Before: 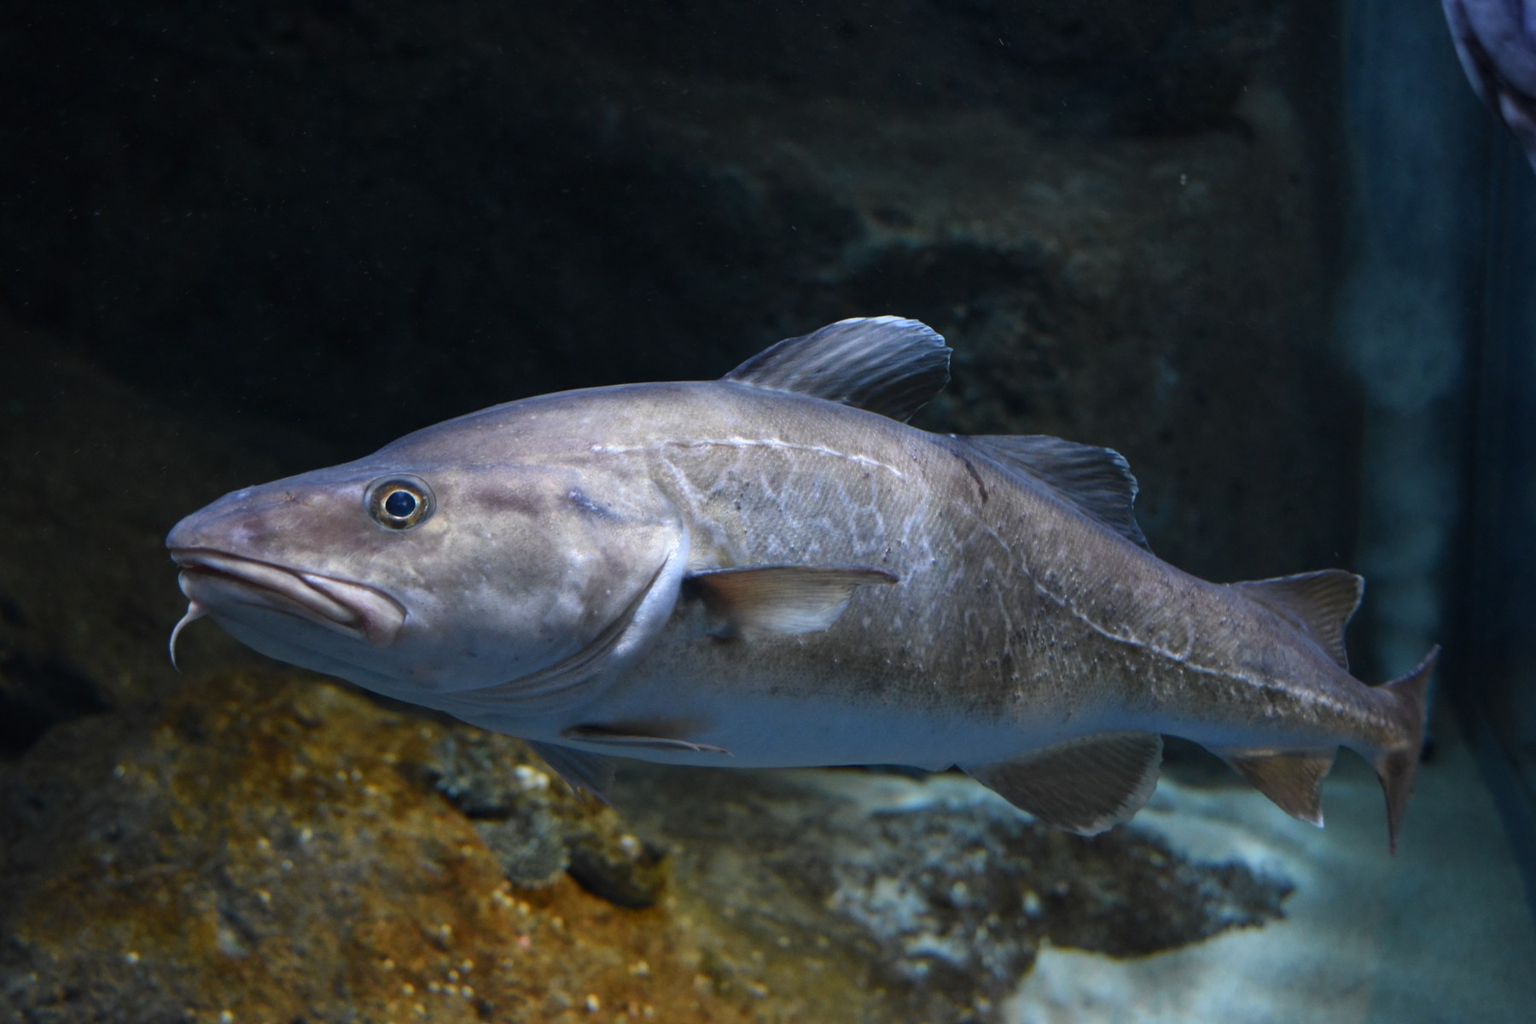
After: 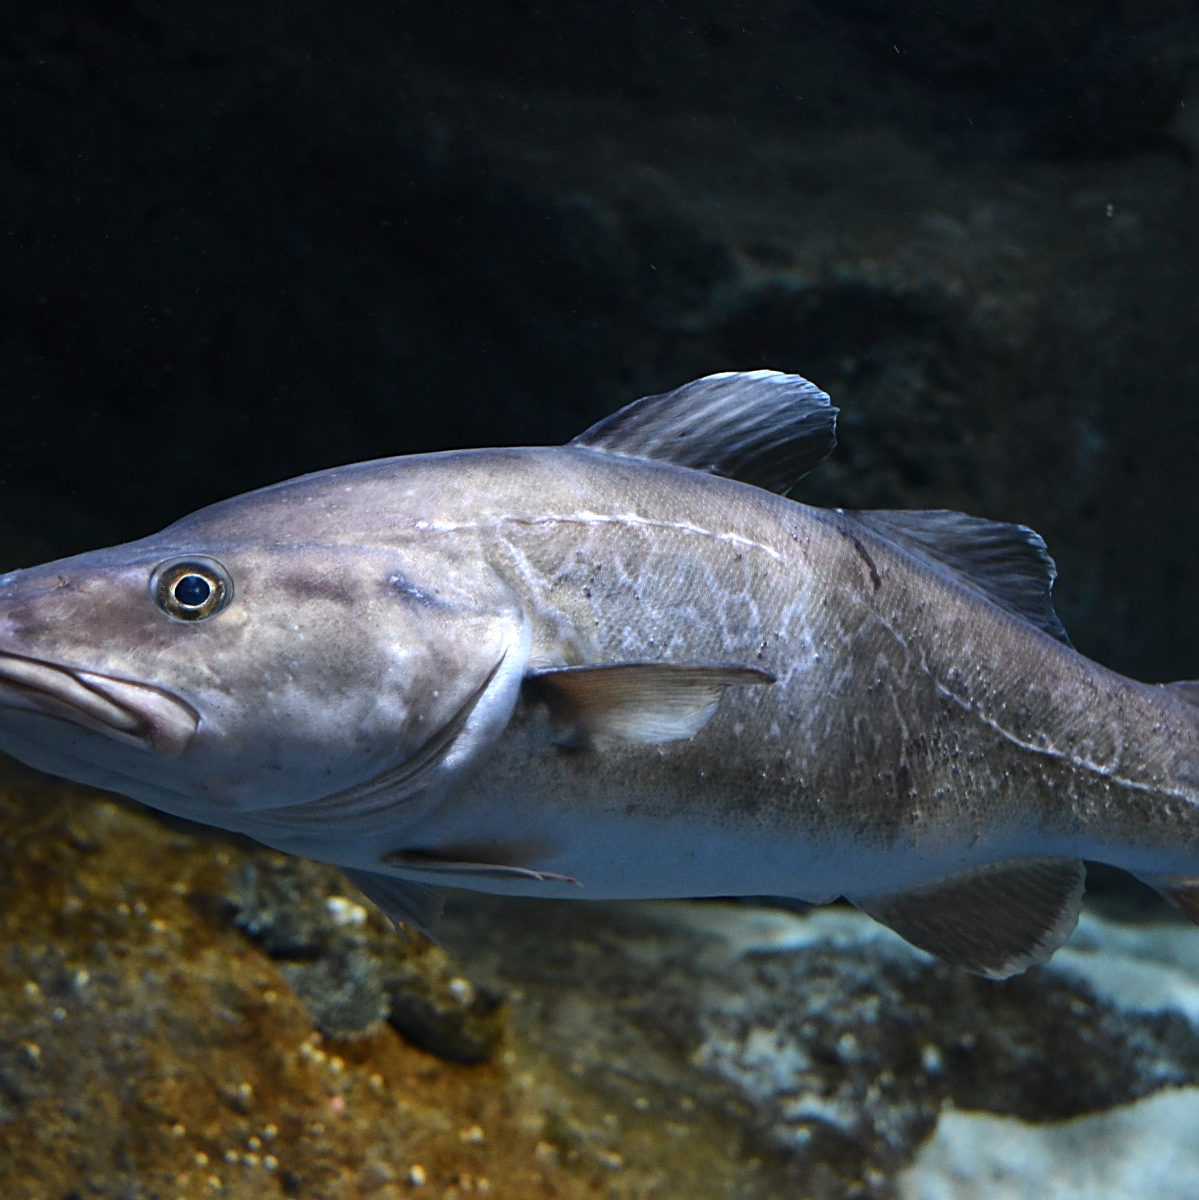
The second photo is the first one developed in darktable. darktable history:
sharpen: on, module defaults
tone equalizer: -8 EV -0.417 EV, -7 EV -0.389 EV, -6 EV -0.333 EV, -5 EV -0.222 EV, -3 EV 0.222 EV, -2 EV 0.333 EV, -1 EV 0.389 EV, +0 EV 0.417 EV, edges refinement/feathering 500, mask exposure compensation -1.57 EV, preserve details no
crop: left 15.419%, right 17.914%
